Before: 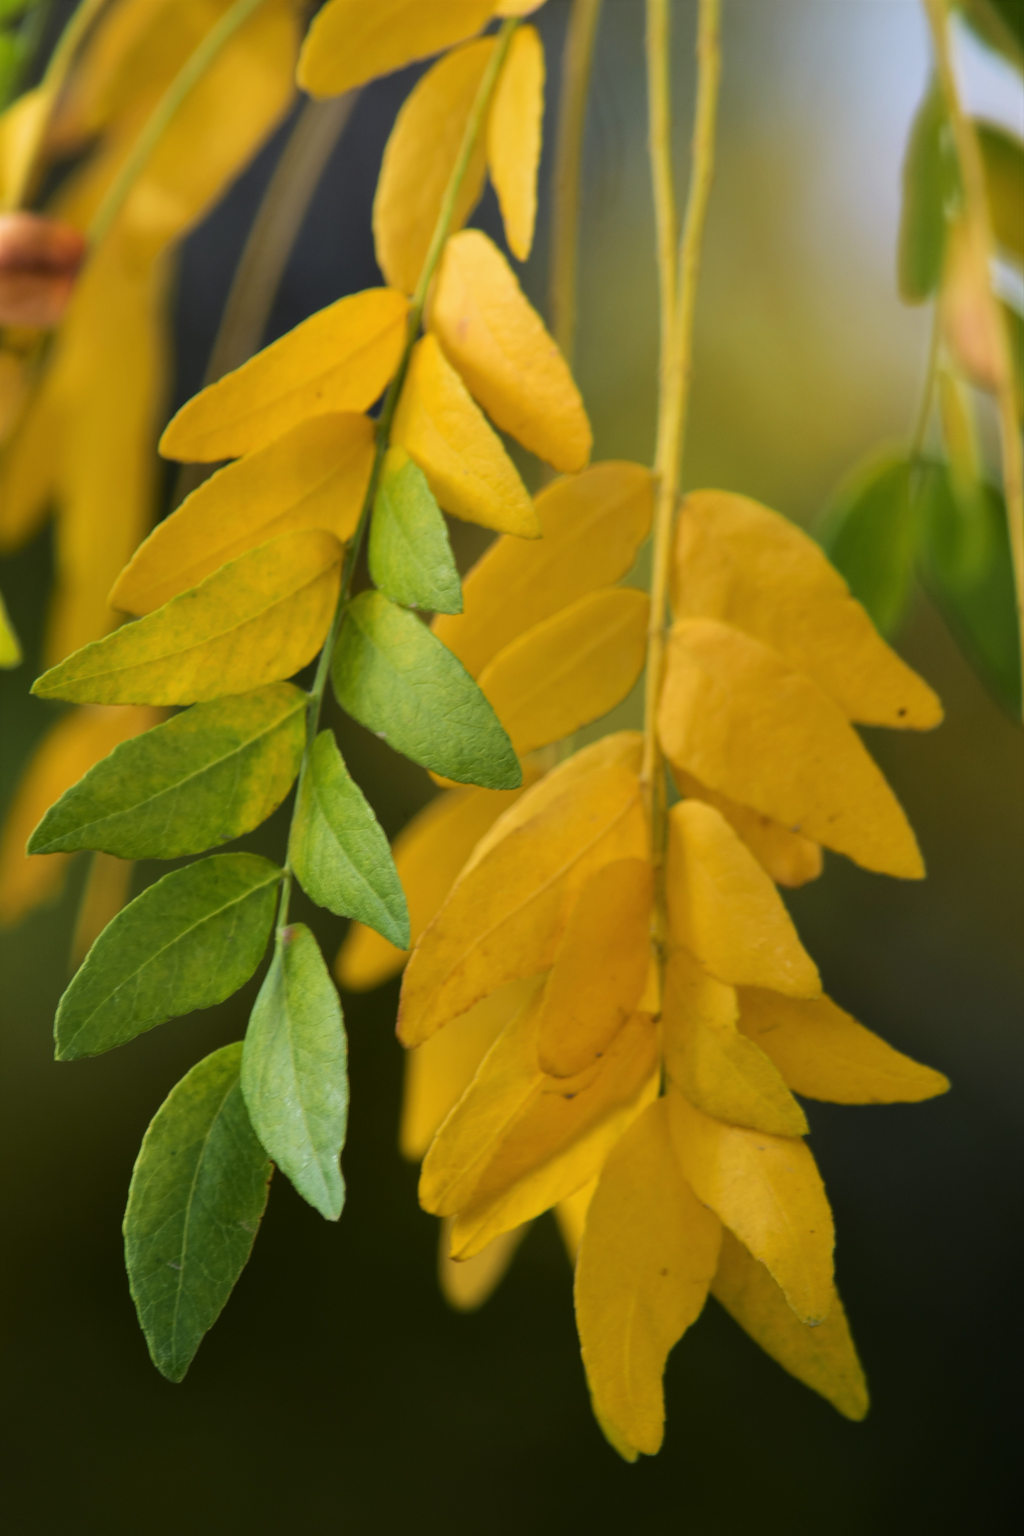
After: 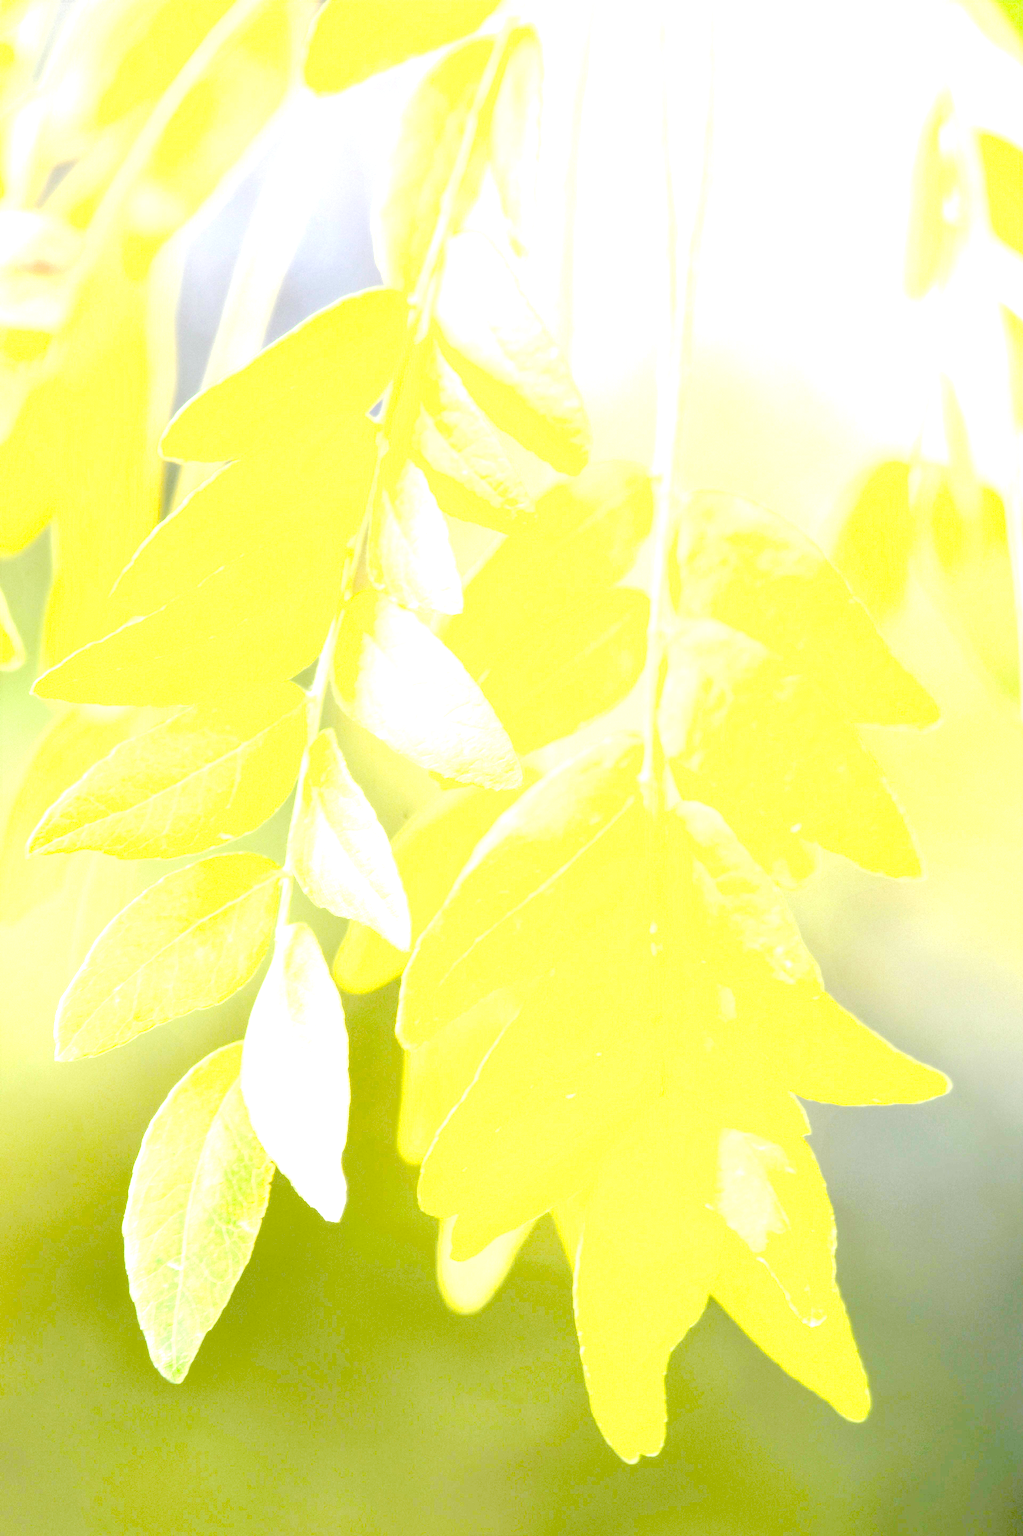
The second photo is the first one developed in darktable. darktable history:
white balance: red 1, blue 1.079
exposure: black level correction 0.005, exposure 2.084 EV, compensate highlight preservation false
local contrast: on, module defaults
